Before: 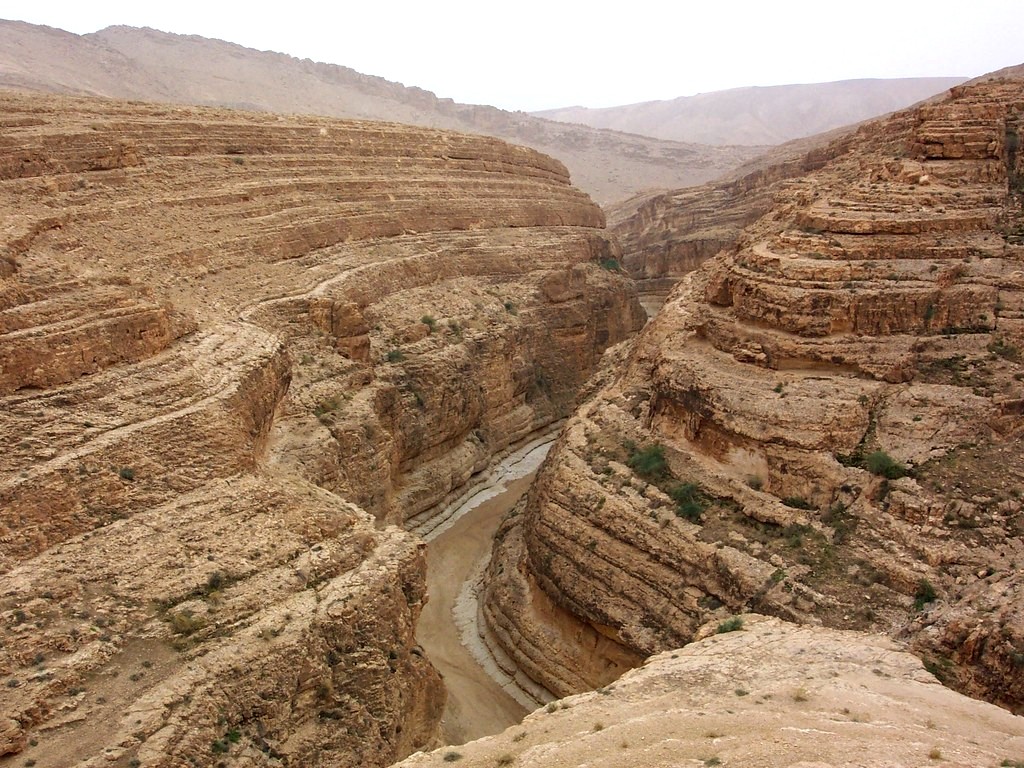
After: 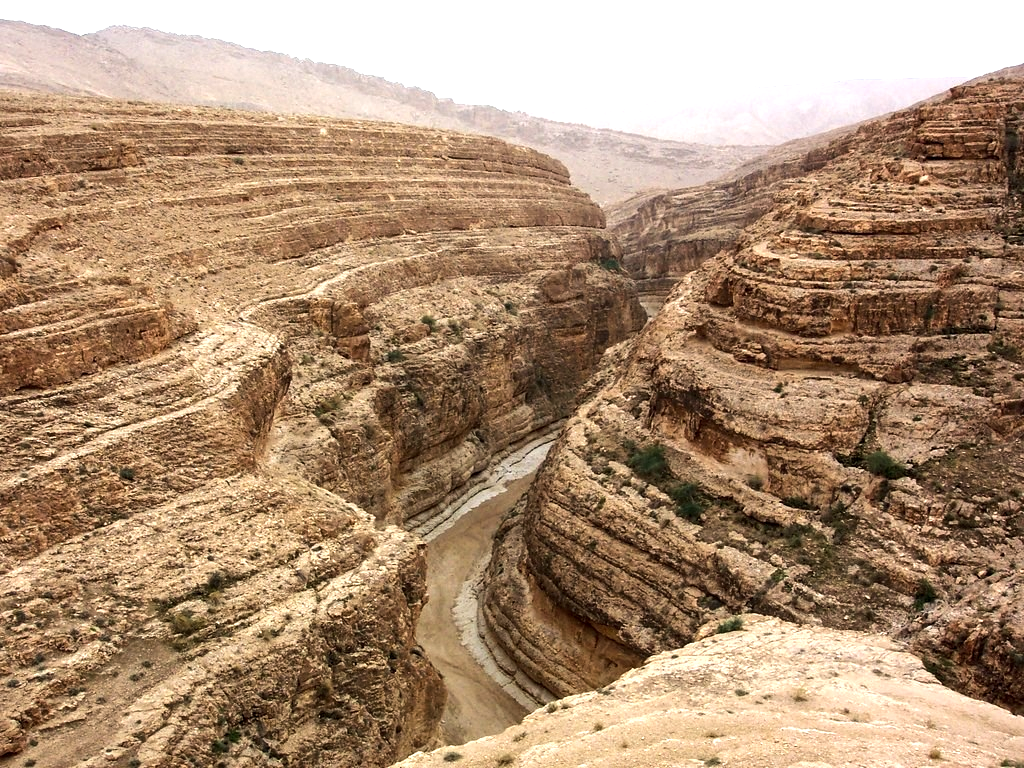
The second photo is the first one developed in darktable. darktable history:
local contrast: highlights 100%, shadows 100%, detail 120%, midtone range 0.2
tone equalizer: -8 EV -0.75 EV, -7 EV -0.7 EV, -6 EV -0.6 EV, -5 EV -0.4 EV, -3 EV 0.4 EV, -2 EV 0.6 EV, -1 EV 0.7 EV, +0 EV 0.75 EV, edges refinement/feathering 500, mask exposure compensation -1.57 EV, preserve details no
